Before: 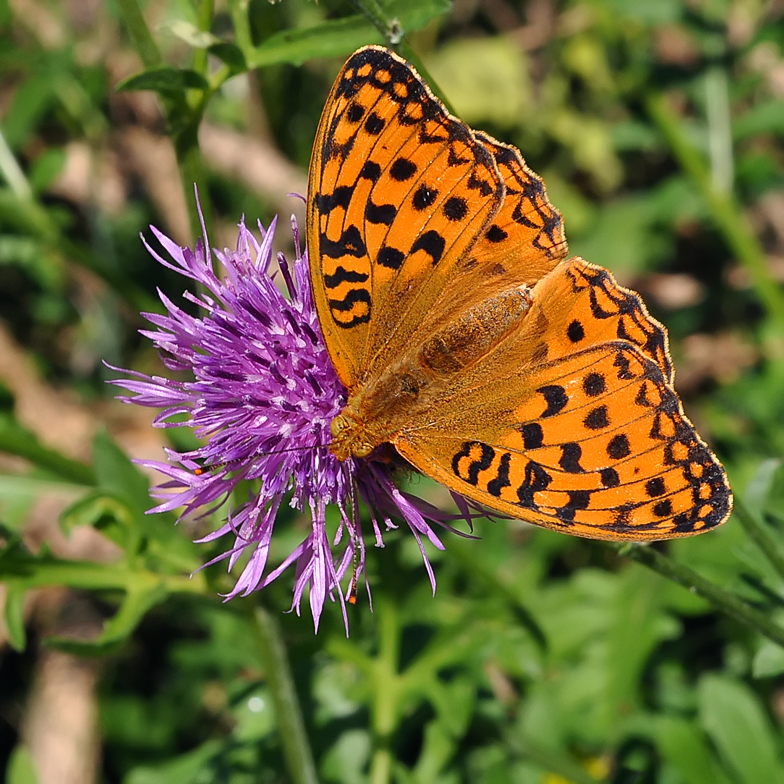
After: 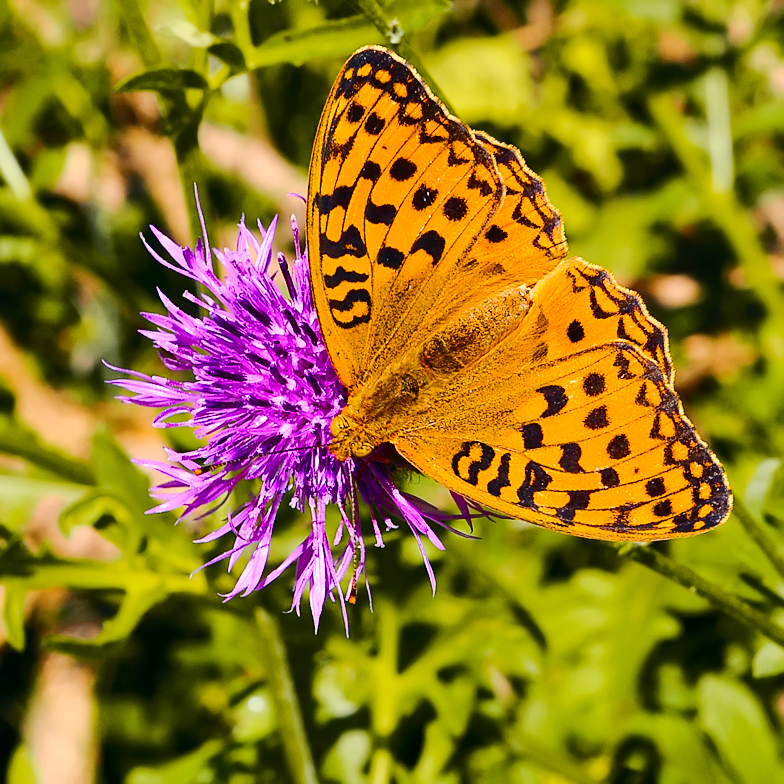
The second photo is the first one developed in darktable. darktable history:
tone curve: curves: ch0 [(0, 0) (0.21, 0.21) (0.43, 0.586) (0.65, 0.793) (1, 1)]; ch1 [(0, 0) (0.382, 0.447) (0.492, 0.484) (0.544, 0.547) (0.583, 0.578) (0.599, 0.595) (0.67, 0.673) (1, 1)]; ch2 [(0, 0) (0.411, 0.382) (0.492, 0.5) (0.531, 0.534) (0.56, 0.573) (0.599, 0.602) (0.696, 0.693) (1, 1)], color space Lab, independent channels, preserve colors none
color balance rgb: linear chroma grading › global chroma 15.361%, perceptual saturation grading › global saturation 55.33%, perceptual saturation grading › highlights -50.518%, perceptual saturation grading › mid-tones 40.7%, perceptual saturation grading › shadows 31.108%, global vibrance 15.03%
